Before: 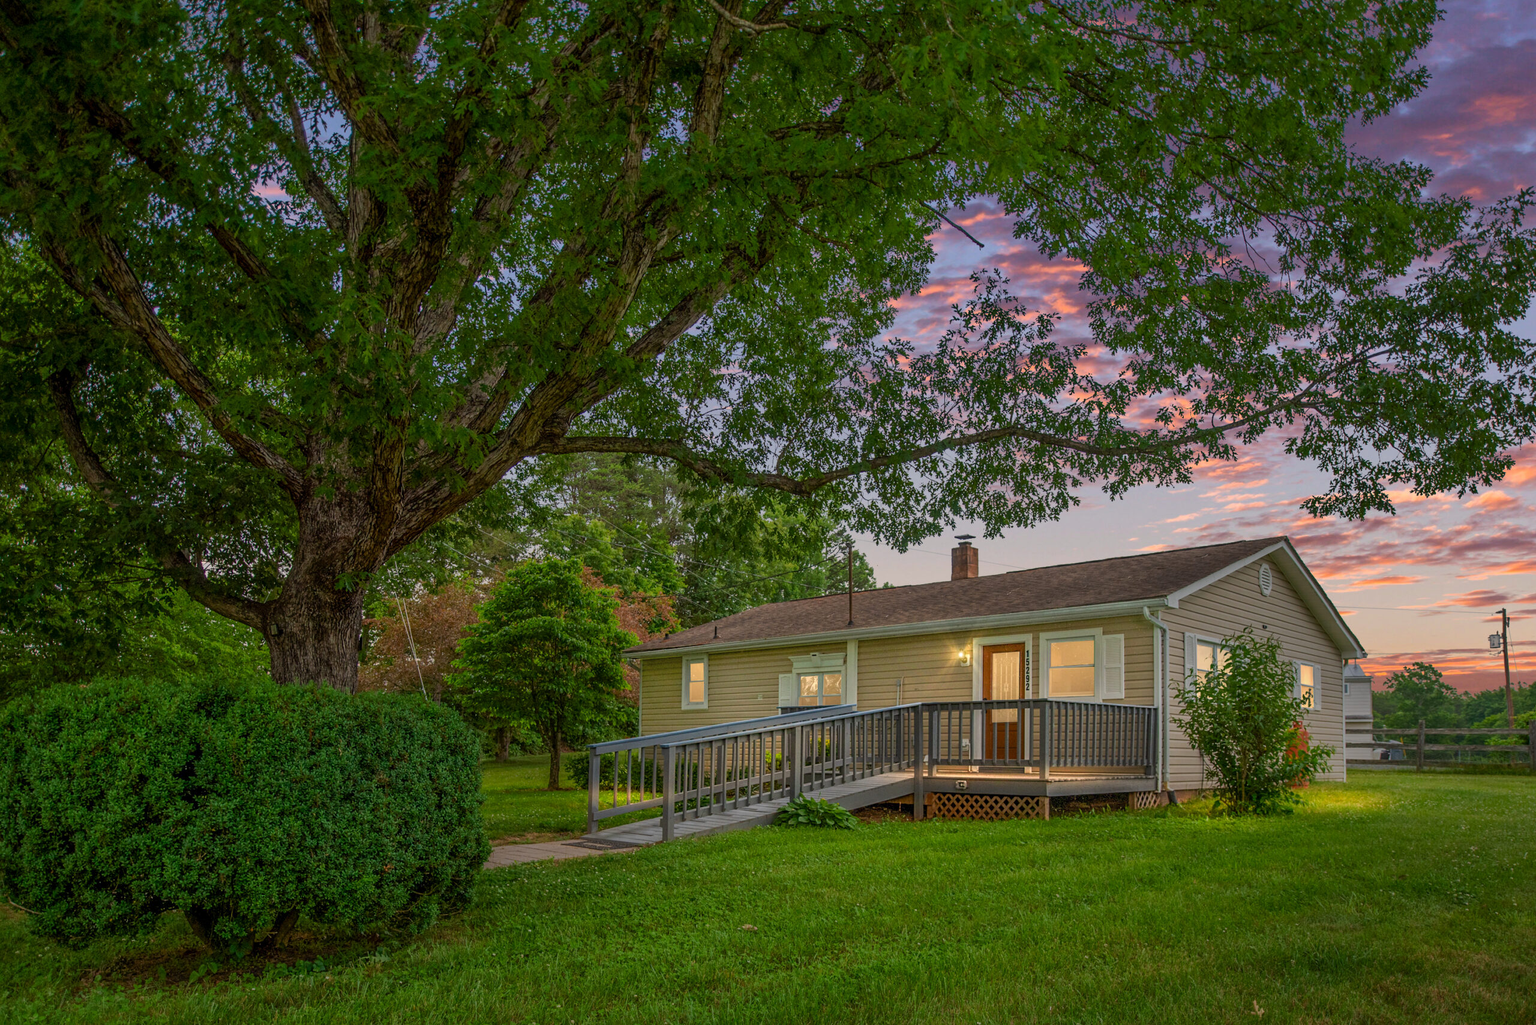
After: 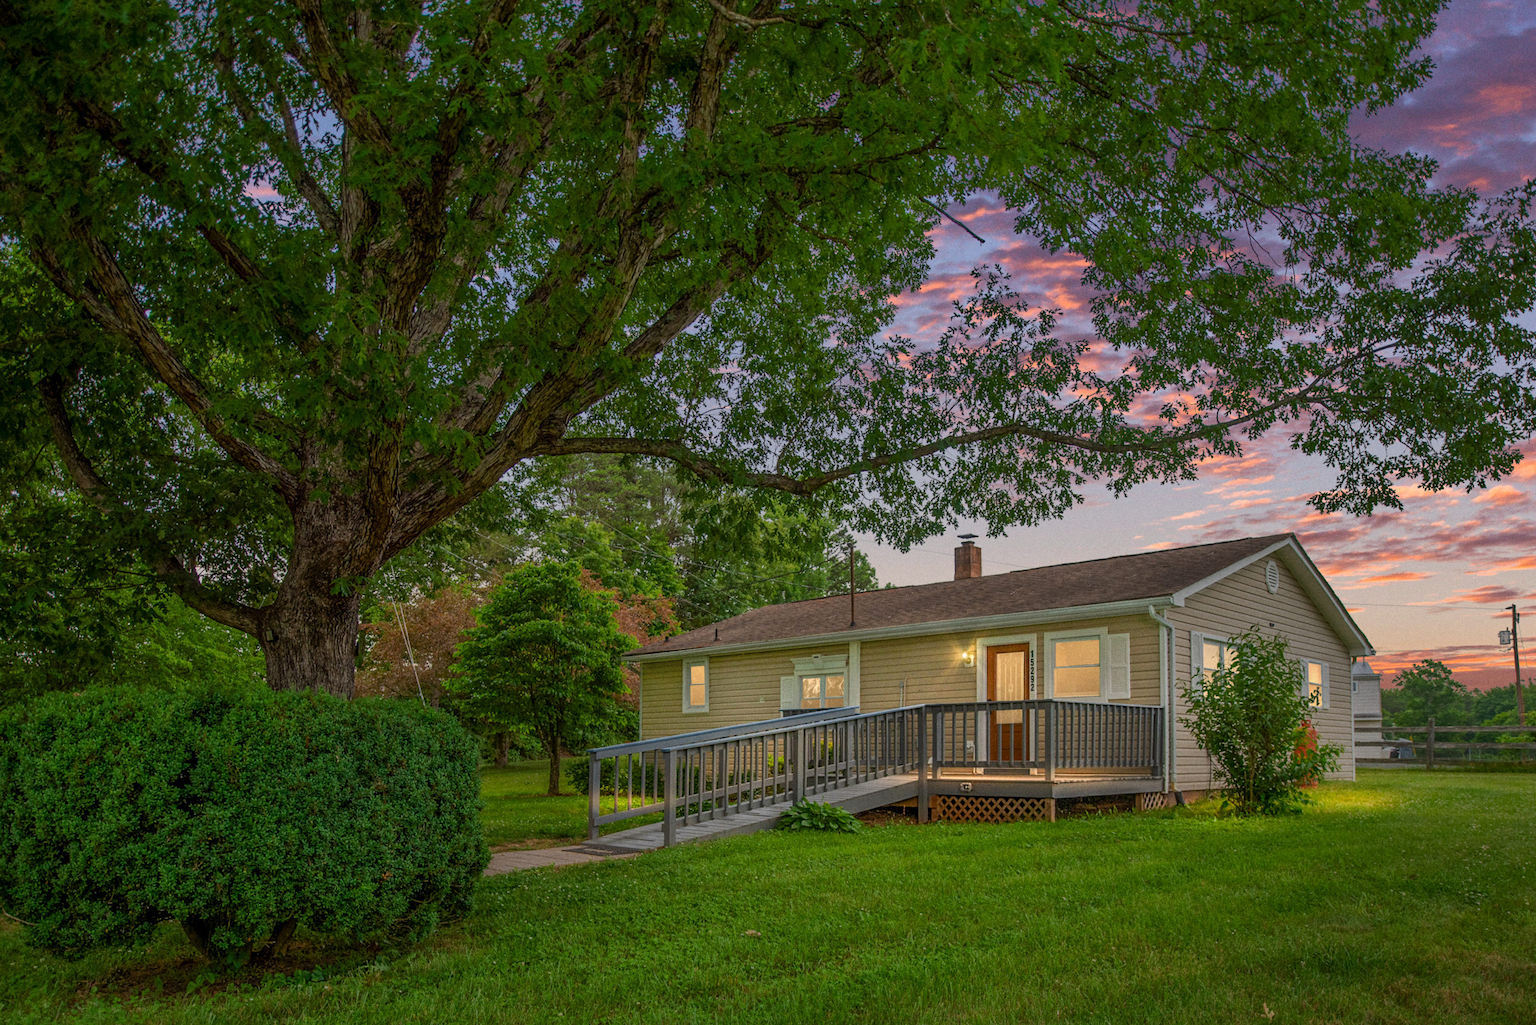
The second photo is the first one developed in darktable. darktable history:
rotate and perspective: rotation -0.45°, automatic cropping original format, crop left 0.008, crop right 0.992, crop top 0.012, crop bottom 0.988
grain: coarseness 0.09 ISO
